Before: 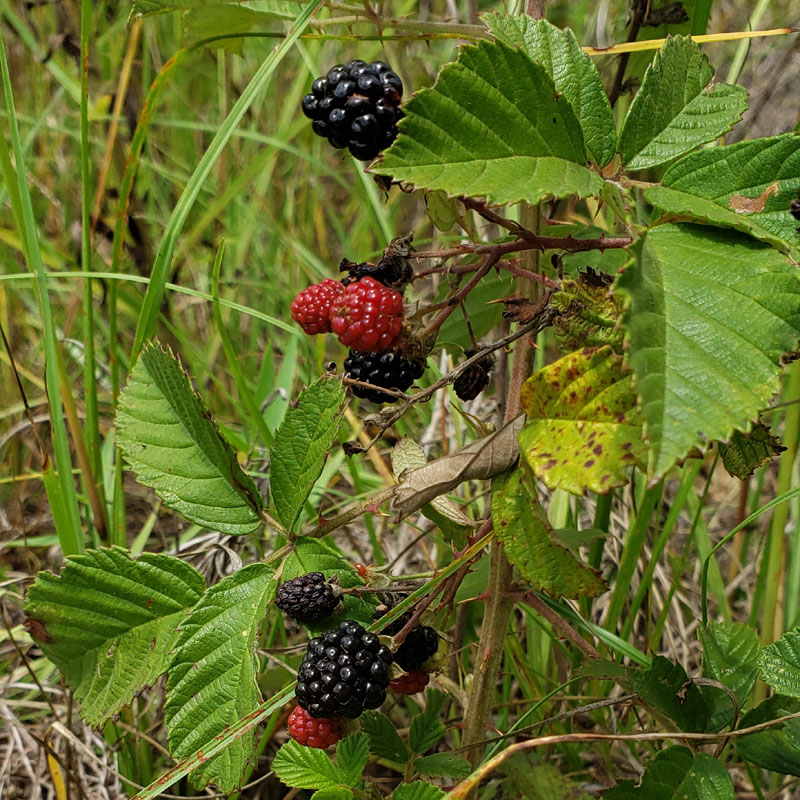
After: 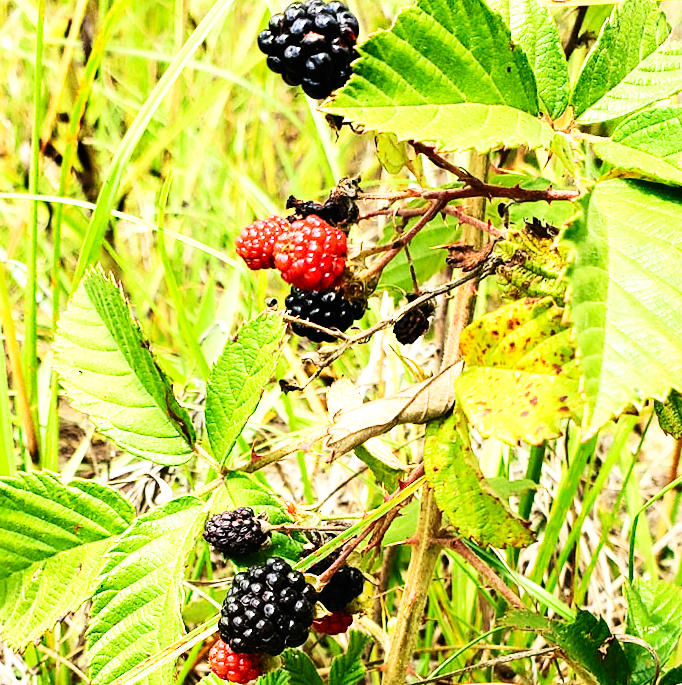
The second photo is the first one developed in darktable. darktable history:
crop and rotate: angle -3.21°, left 5.335%, top 5.192%, right 4.661%, bottom 4.471%
shadows and highlights: radius 334.3, shadows 63.58, highlights 6.25, compress 87.46%, soften with gaussian
contrast brightness saturation: contrast 0.238, brightness 0.089
exposure: black level correction 0, exposure 0.892 EV, compensate highlight preservation false
base curve: curves: ch0 [(0, 0) (0.007, 0.004) (0.027, 0.03) (0.046, 0.07) (0.207, 0.54) (0.442, 0.872) (0.673, 0.972) (1, 1)], preserve colors none
